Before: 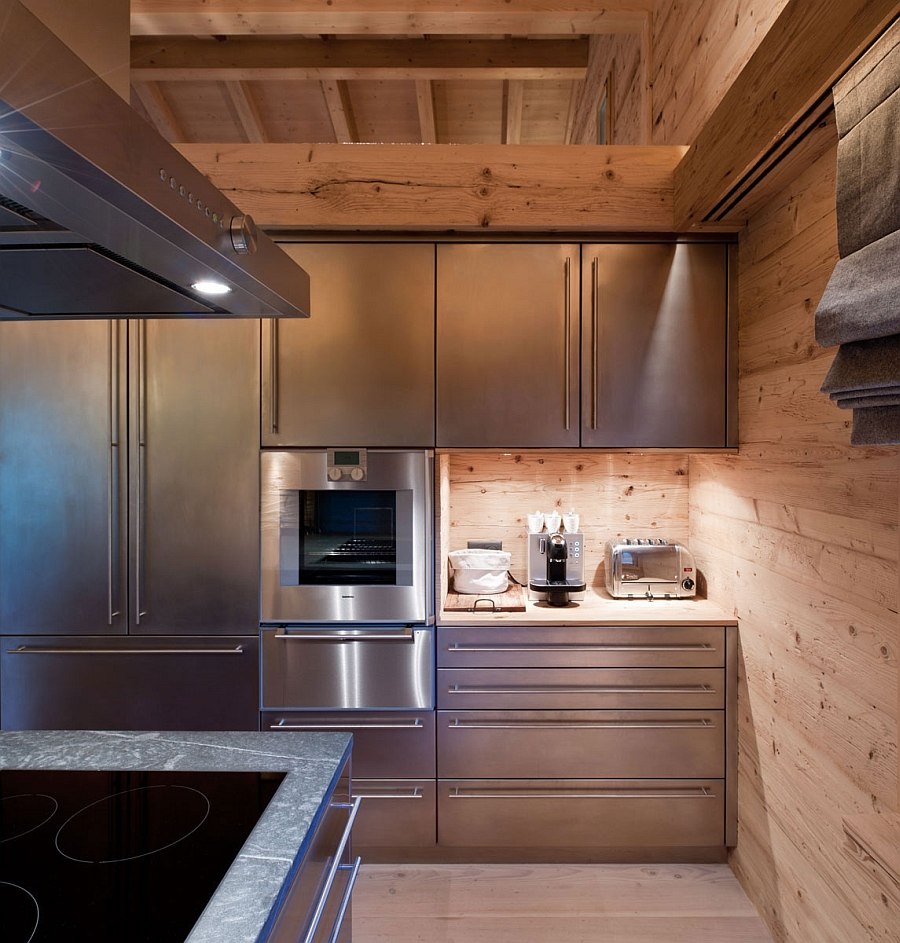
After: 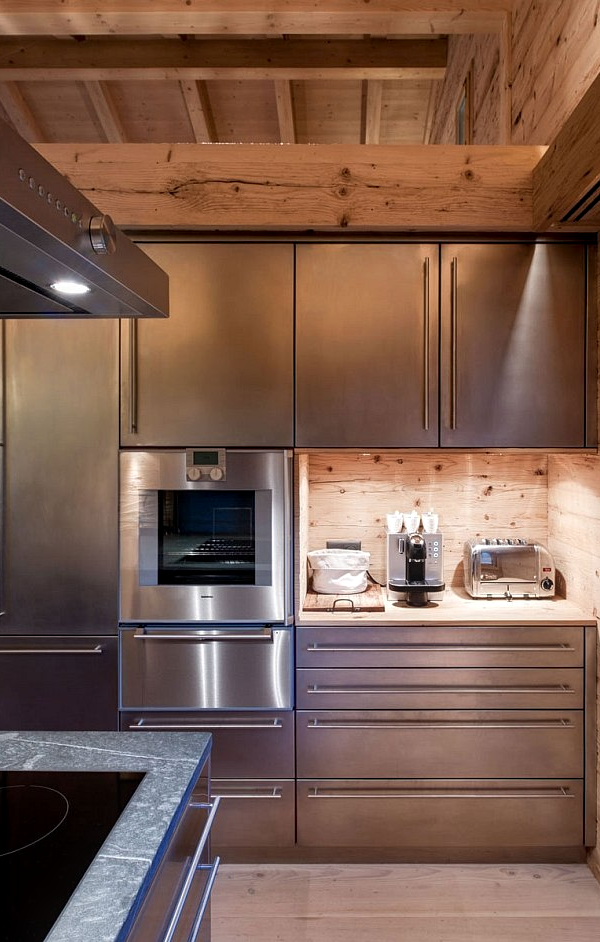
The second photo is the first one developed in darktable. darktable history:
exposure: compensate highlight preservation false
local contrast: on, module defaults
crop and rotate: left 15.754%, right 17.579%
